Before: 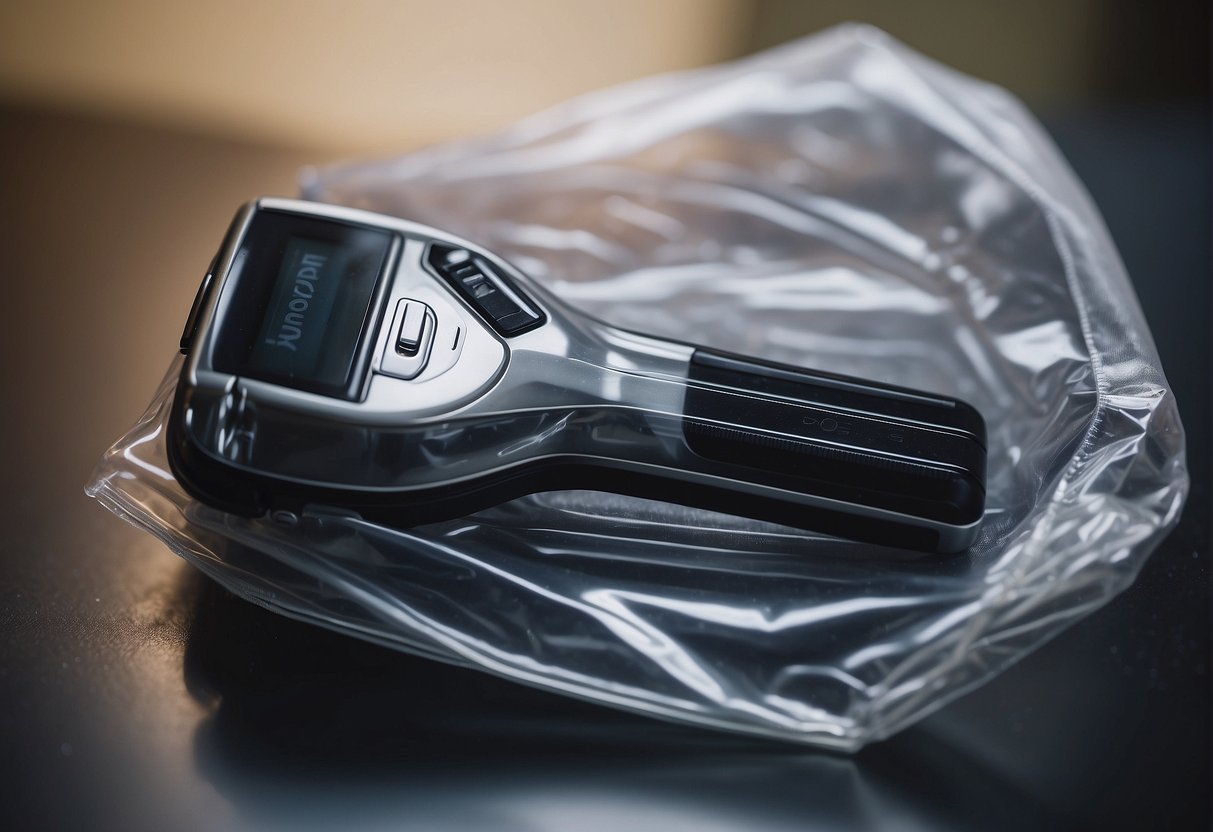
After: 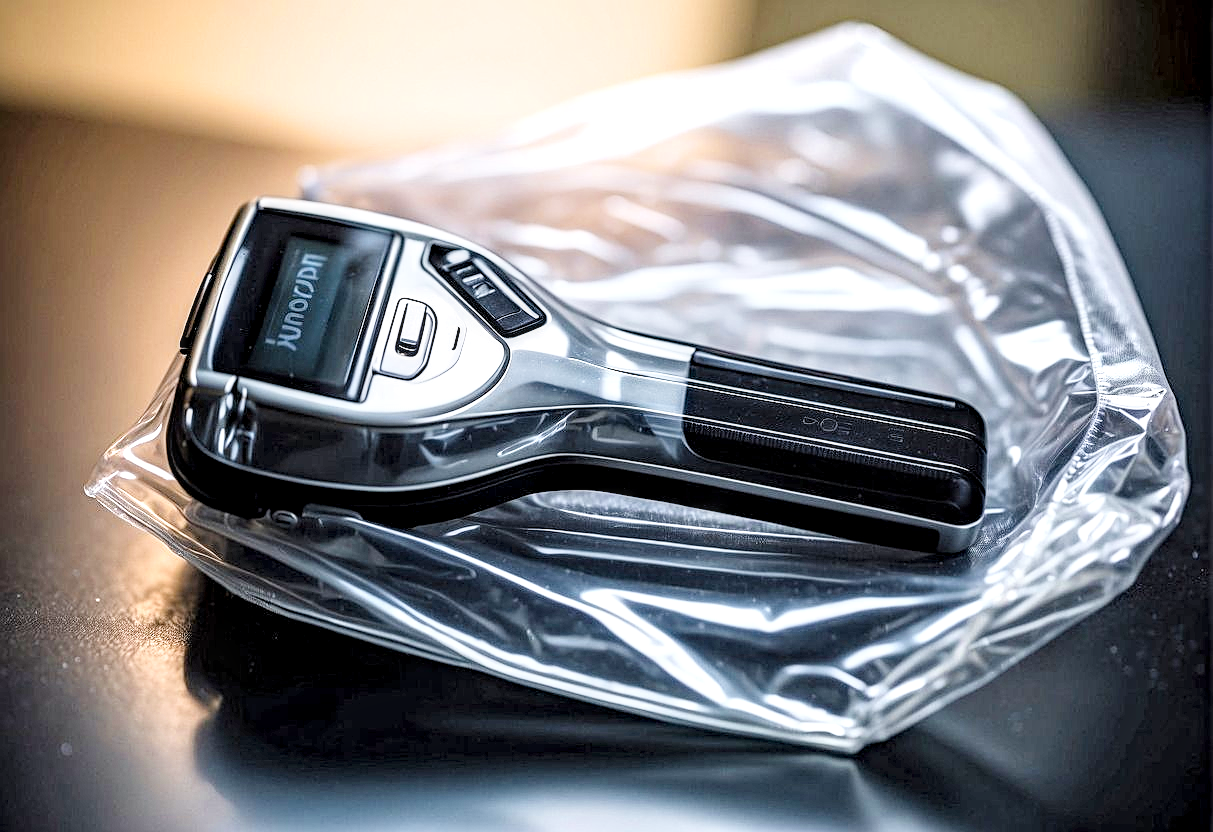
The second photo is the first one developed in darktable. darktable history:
color balance rgb: shadows lift › luminance -9.876%, perceptual saturation grading › global saturation 0.738%
local contrast: detail 150%
sharpen: on, module defaults
filmic rgb: black relative exposure -7.96 EV, white relative exposure 4.13 EV, hardness 4.07, latitude 51.22%, contrast 1.009, shadows ↔ highlights balance 5.48%
haze removal: compatibility mode true, adaptive false
exposure: black level correction 0.001, exposure 1.997 EV, compensate exposure bias true, compensate highlight preservation false
